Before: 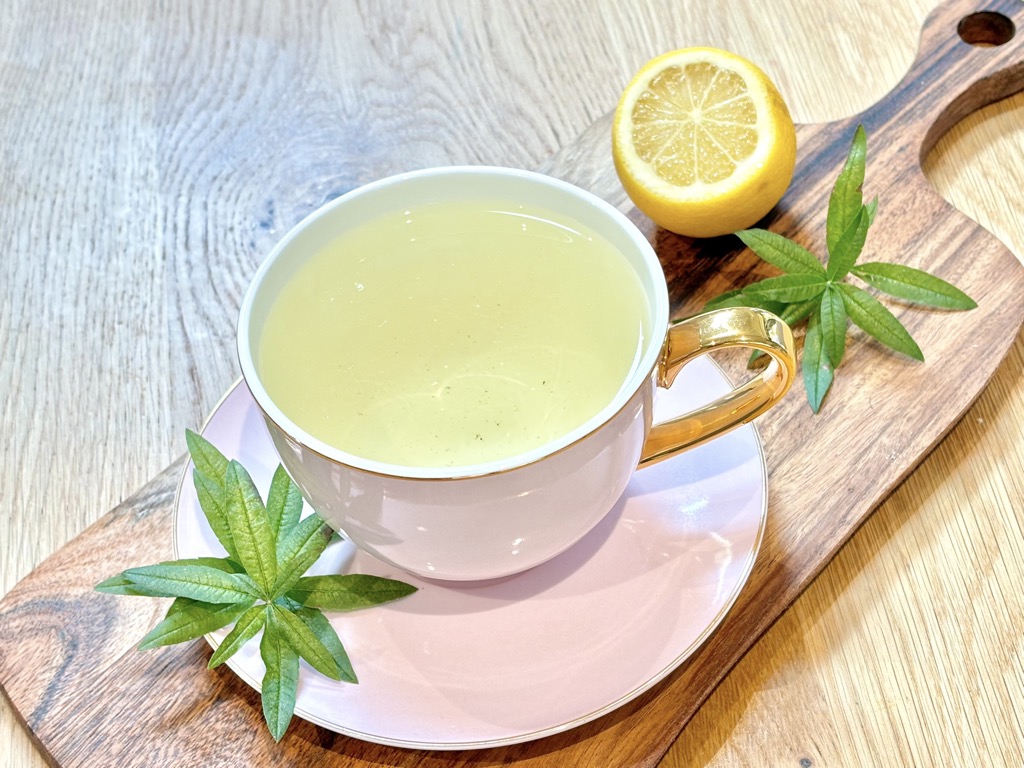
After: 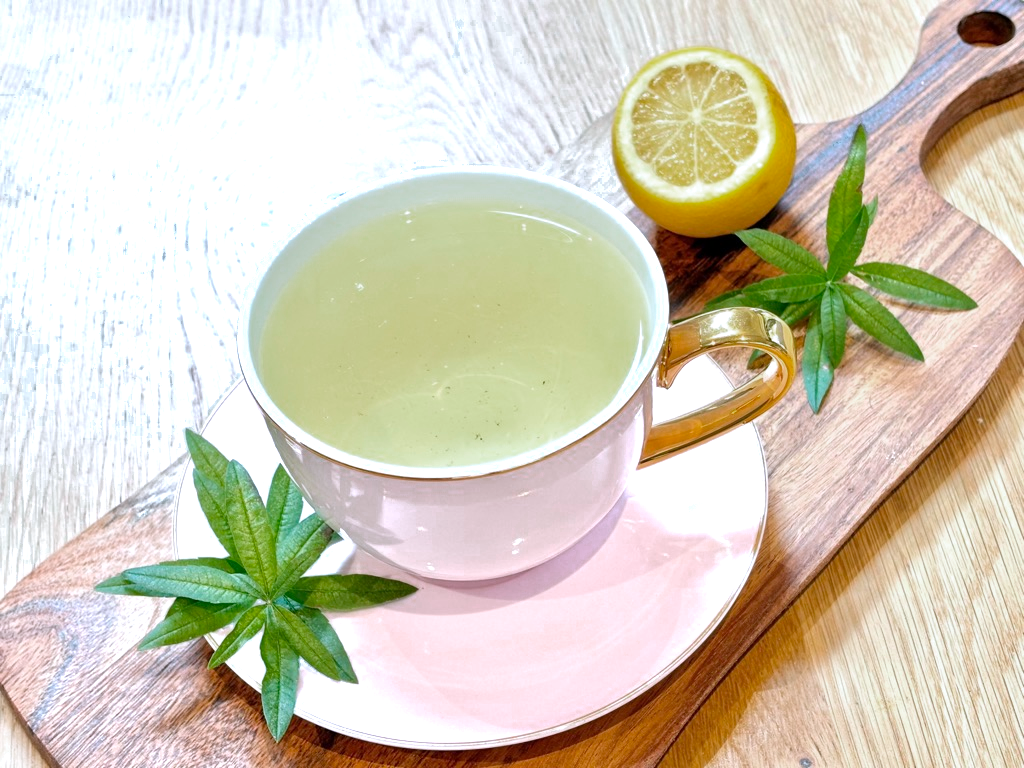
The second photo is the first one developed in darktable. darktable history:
color zones: curves: ch0 [(0.203, 0.433) (0.607, 0.517) (0.697, 0.696) (0.705, 0.897)]
color calibration: illuminant as shot in camera, x 0.358, y 0.373, temperature 4628.91 K
